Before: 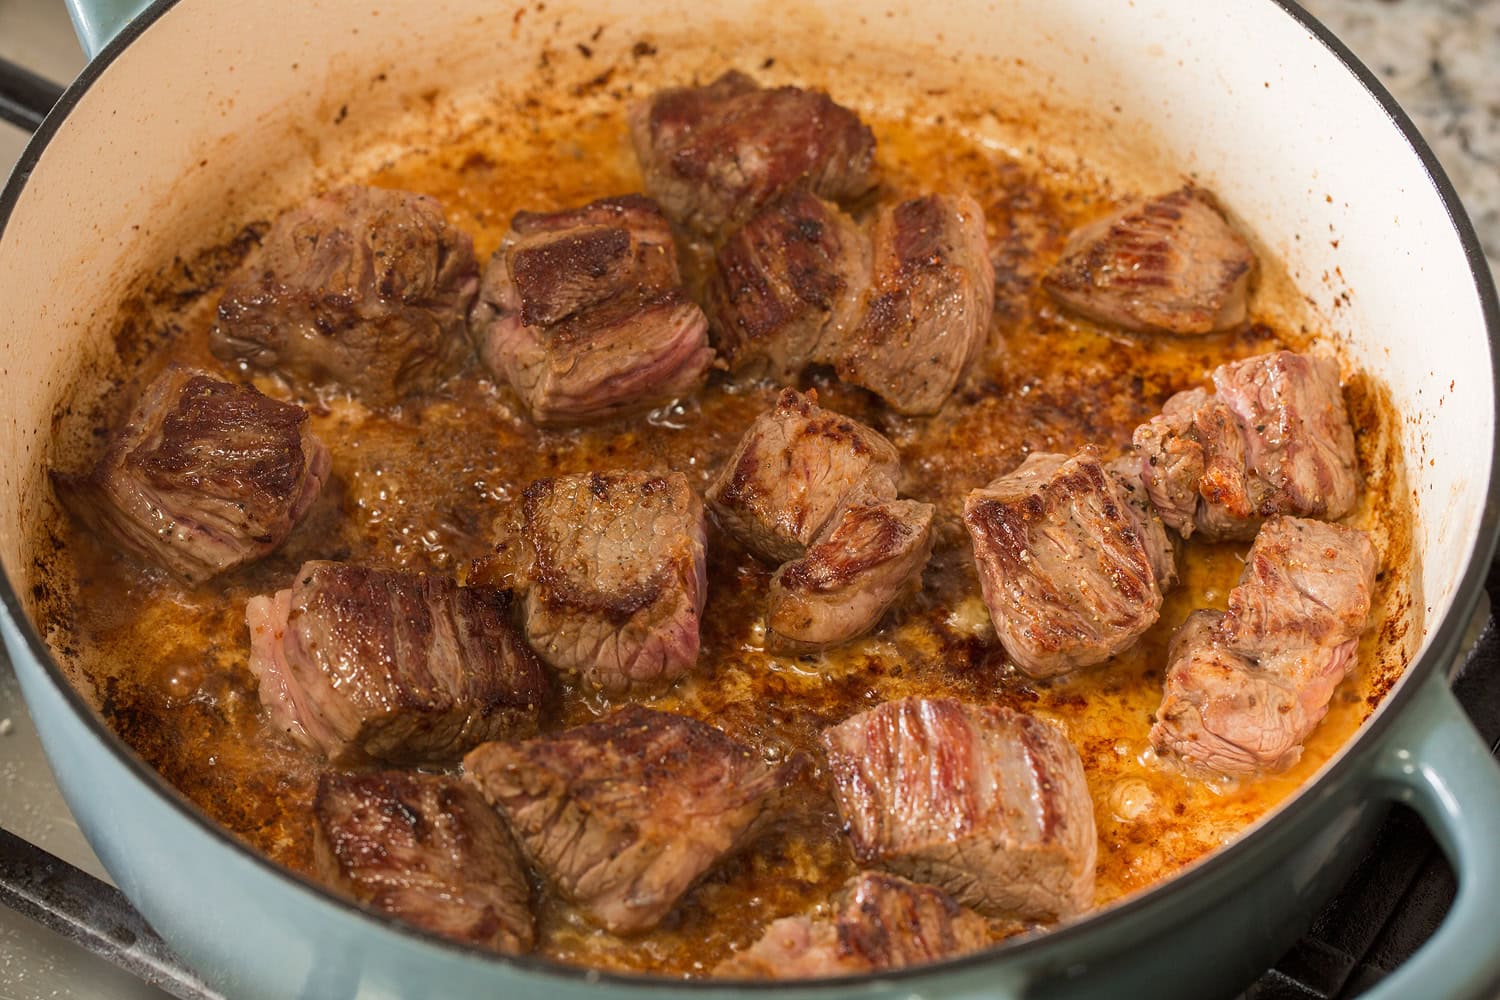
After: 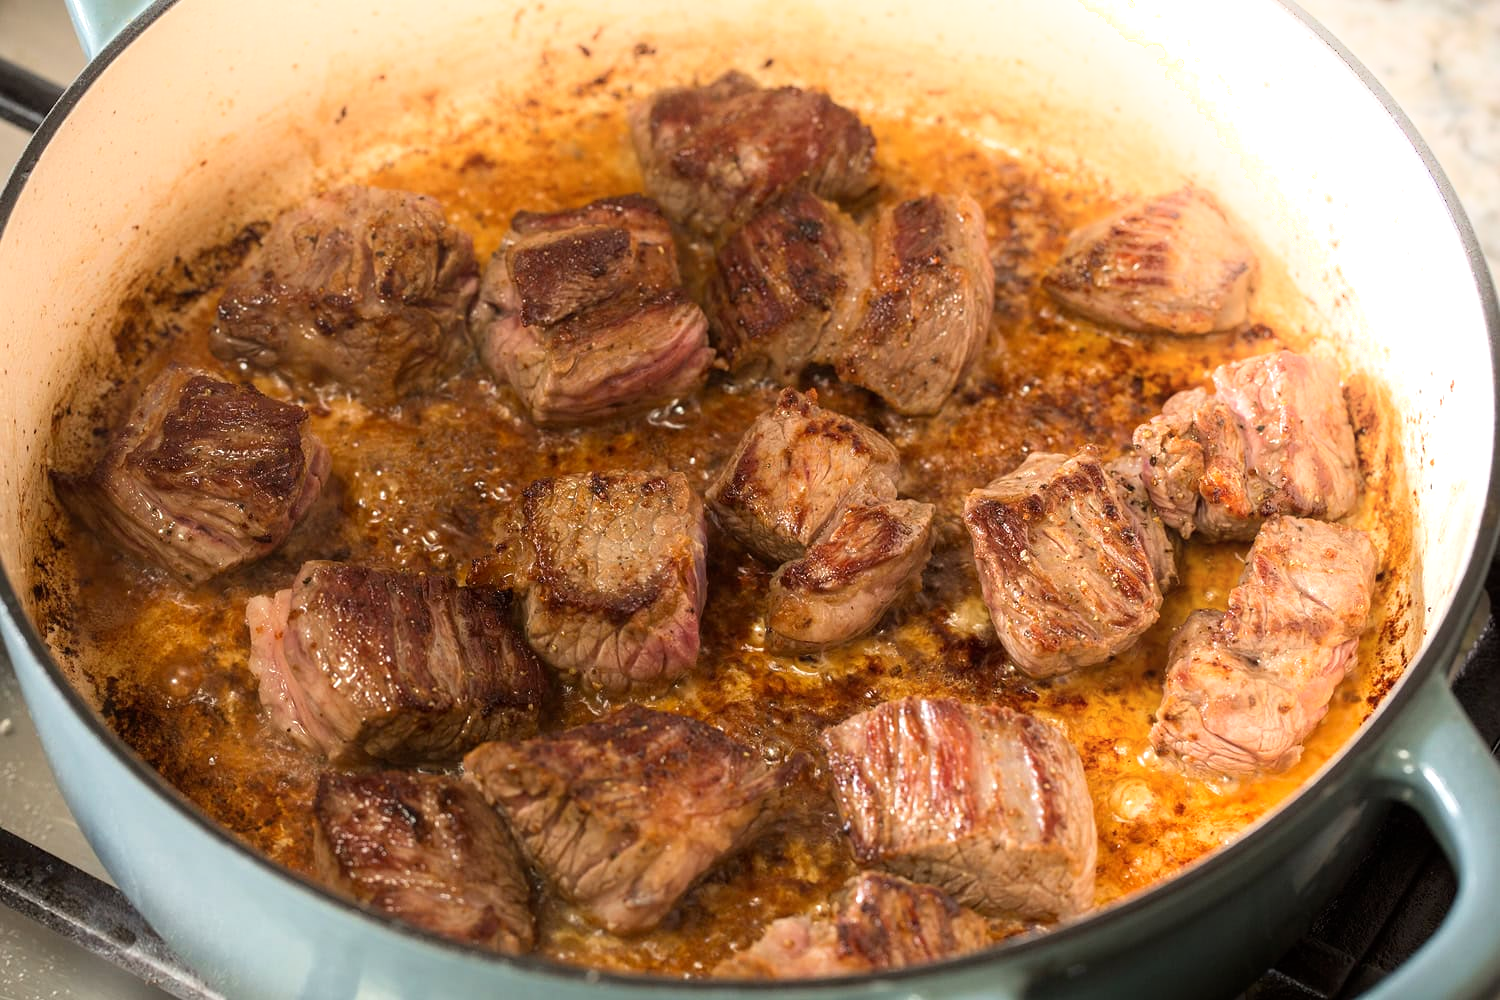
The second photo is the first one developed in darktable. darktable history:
shadows and highlights: shadows -55.9, highlights 87.76, soften with gaussian
tone equalizer: -8 EV -0.415 EV, -7 EV -0.407 EV, -6 EV -0.34 EV, -5 EV -0.239 EV, -3 EV 0.211 EV, -2 EV 0.308 EV, -1 EV 0.387 EV, +0 EV 0.415 EV
